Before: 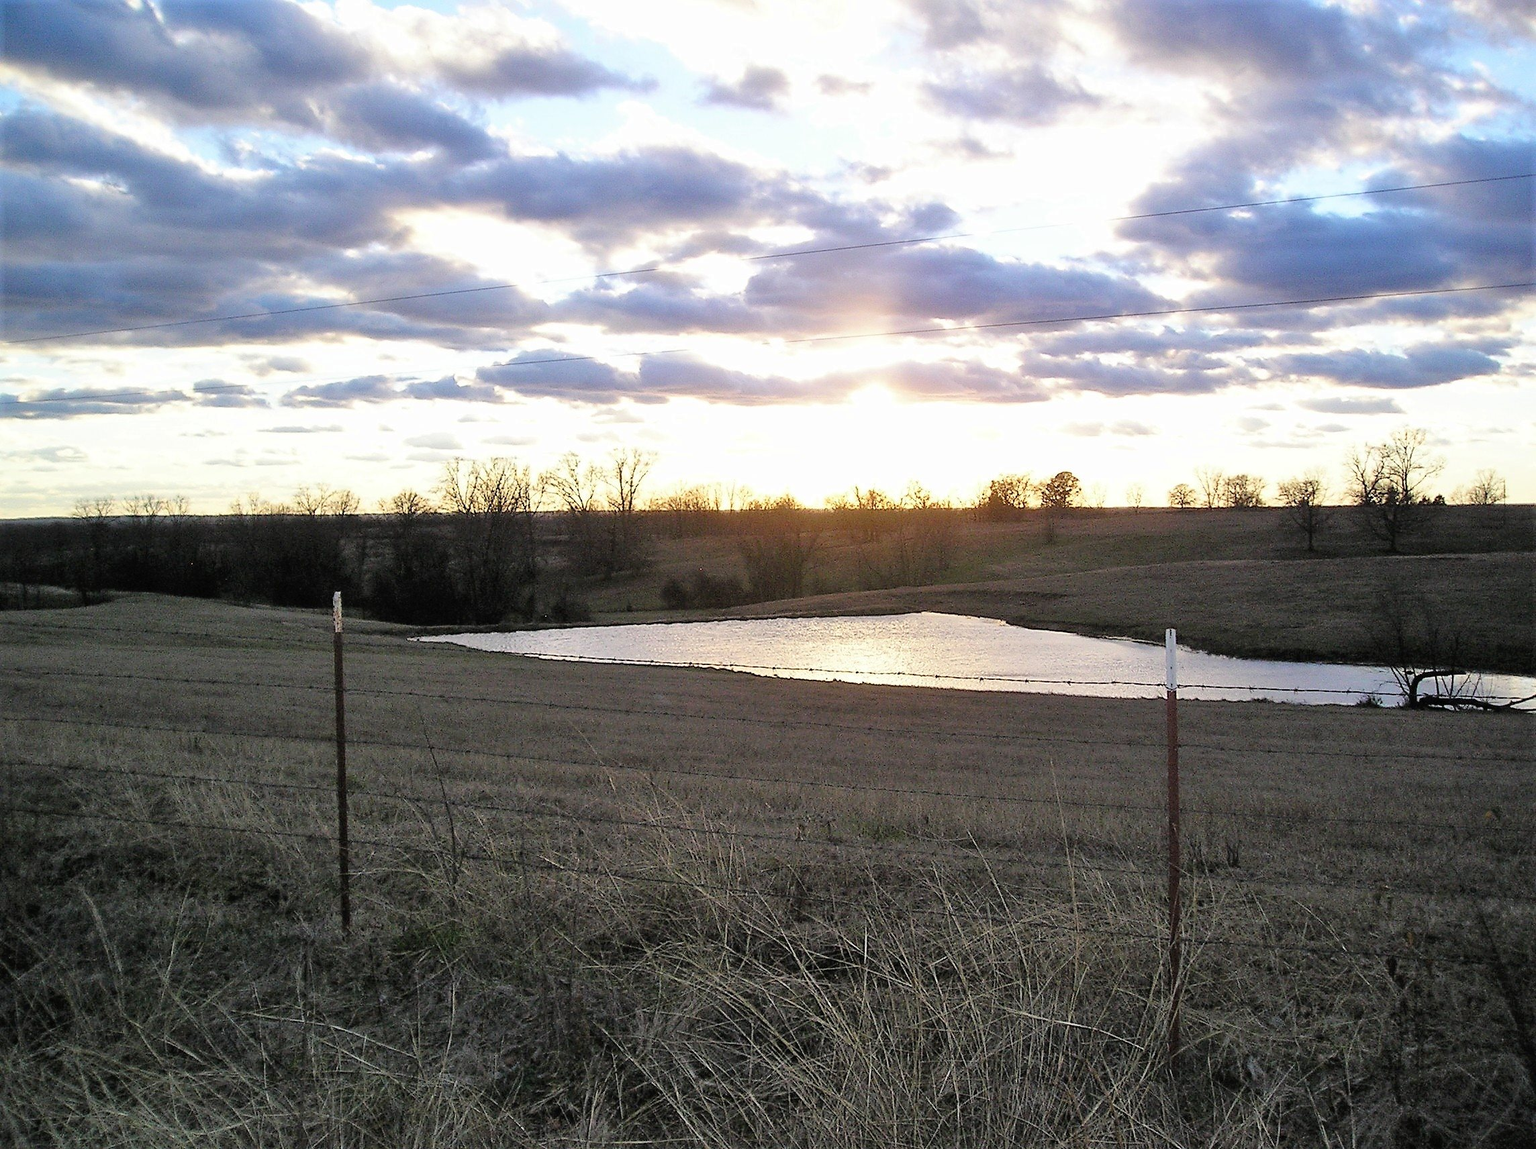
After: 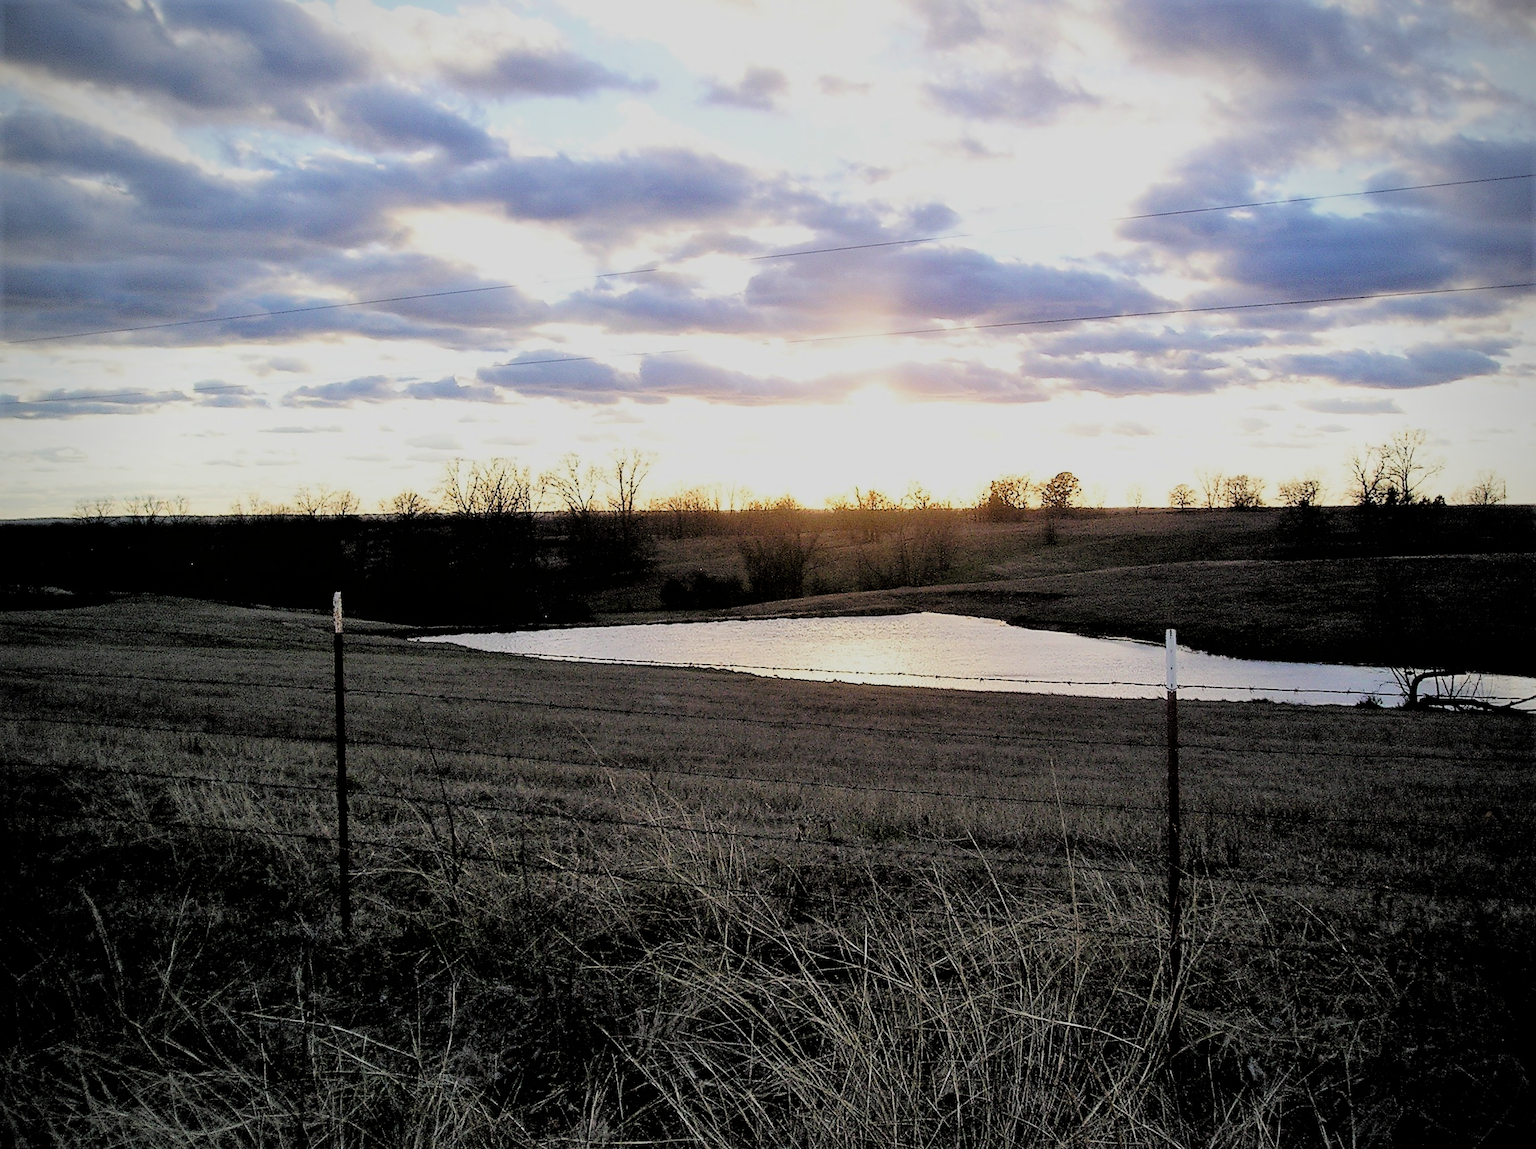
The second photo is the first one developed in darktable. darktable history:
vignetting: on, module defaults
filmic rgb: black relative exposure -2.77 EV, white relative exposure 4.56 EV, threshold 3.02 EV, hardness 1.78, contrast 1.252, enable highlight reconstruction true
